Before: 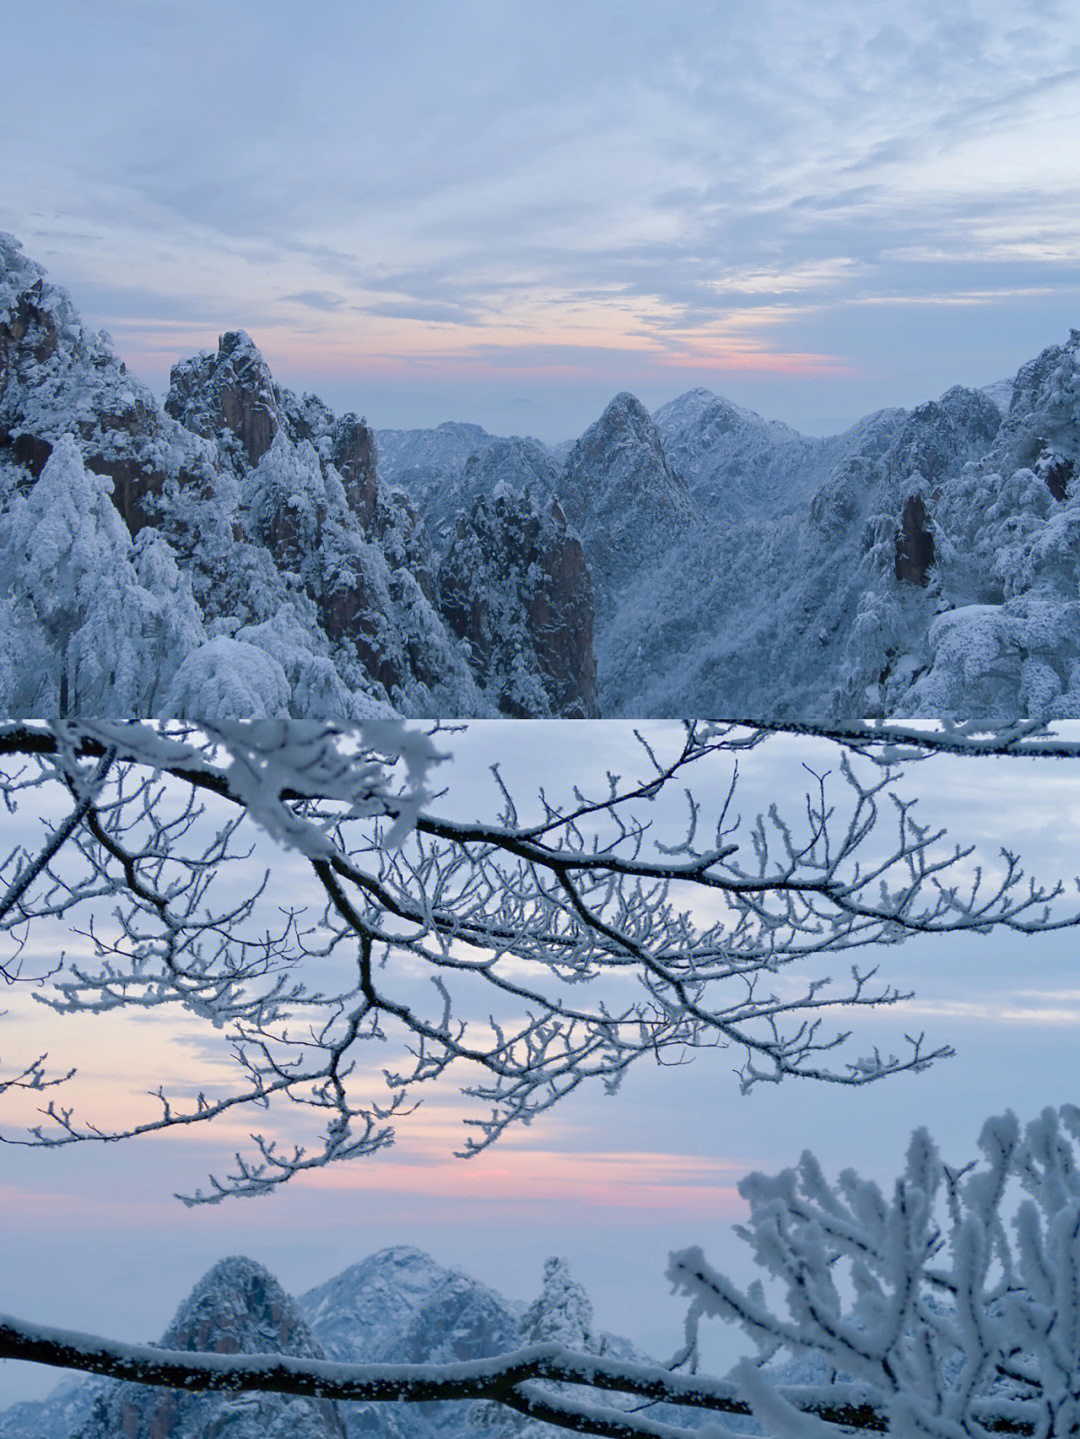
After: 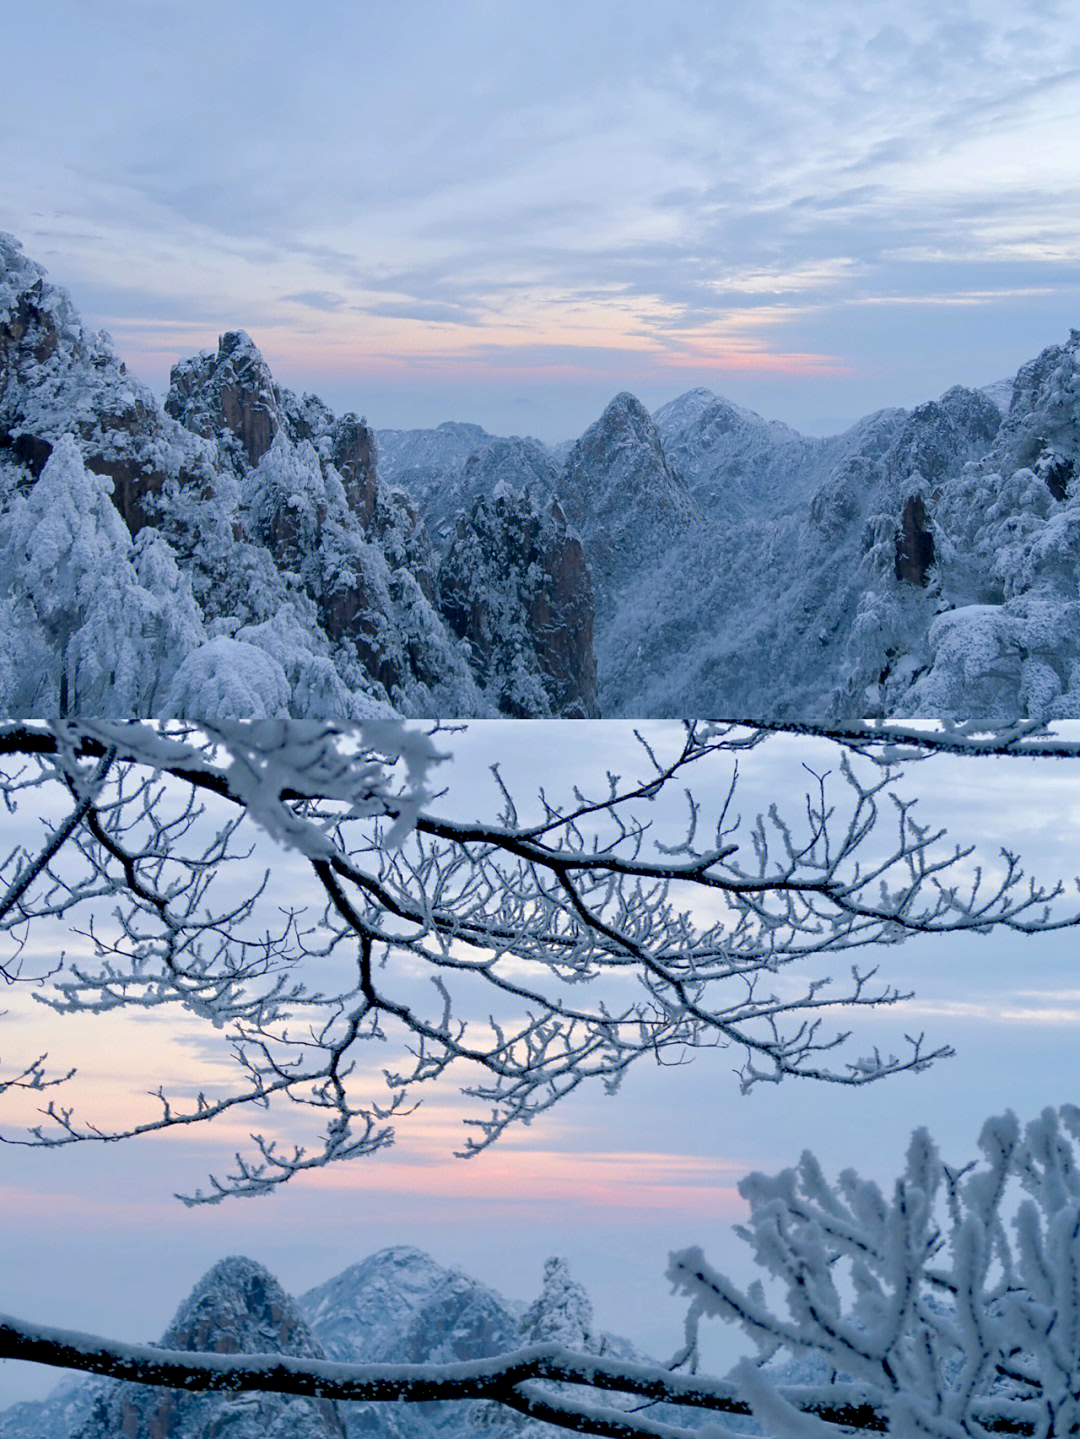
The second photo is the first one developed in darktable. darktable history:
exposure: black level correction 0.009, exposure 0.12 EV, compensate highlight preservation false
